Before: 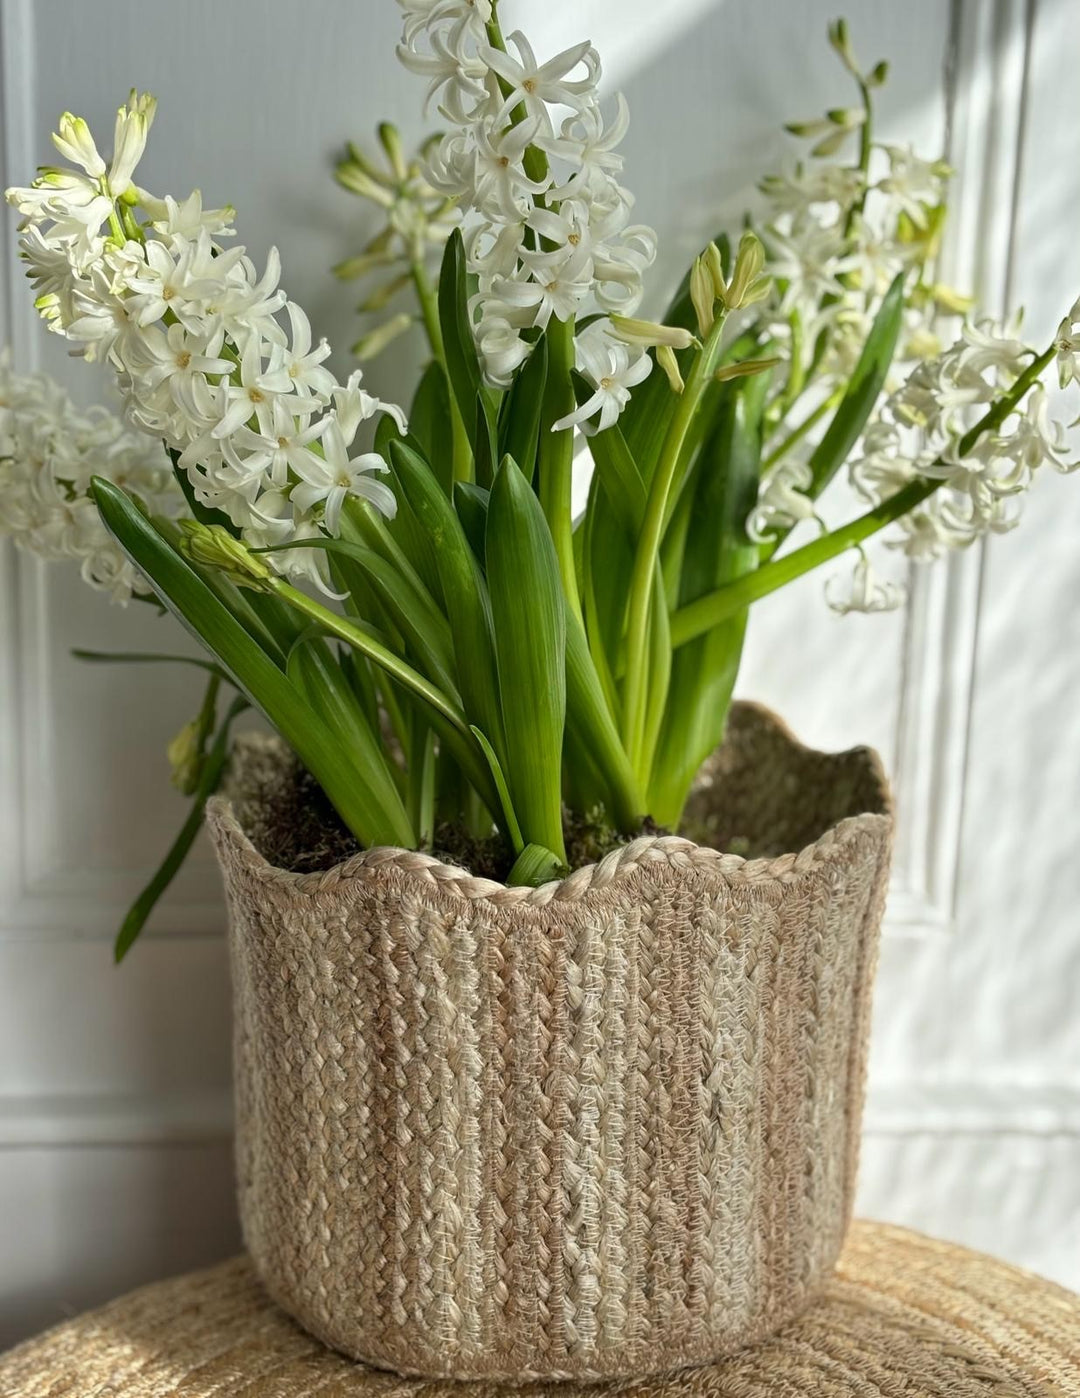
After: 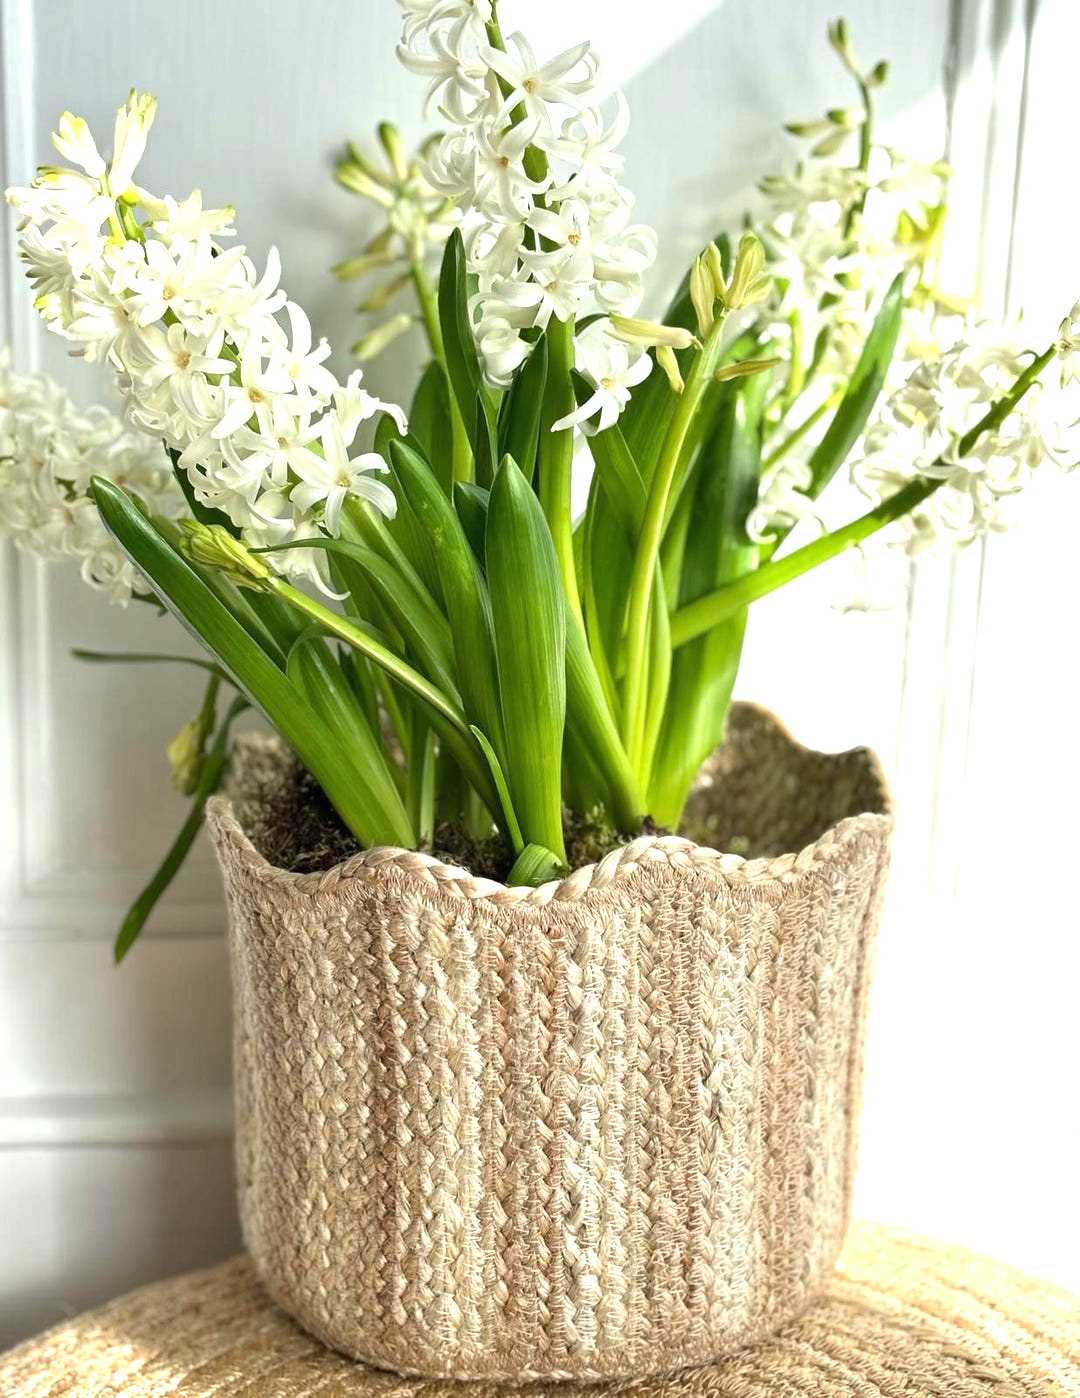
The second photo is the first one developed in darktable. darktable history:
exposure: black level correction 0, exposure 1.101 EV, compensate highlight preservation false
tone equalizer: on, module defaults
